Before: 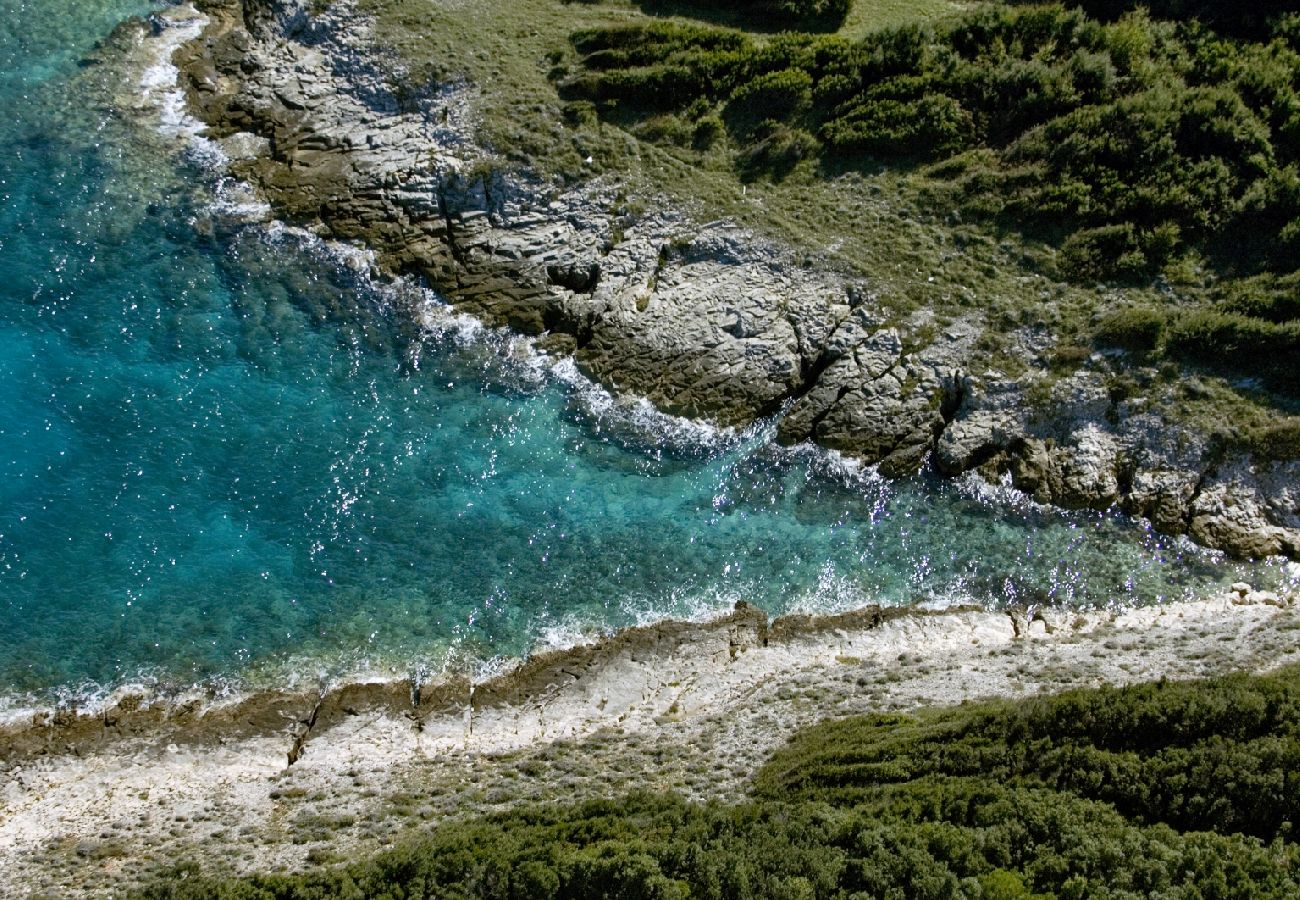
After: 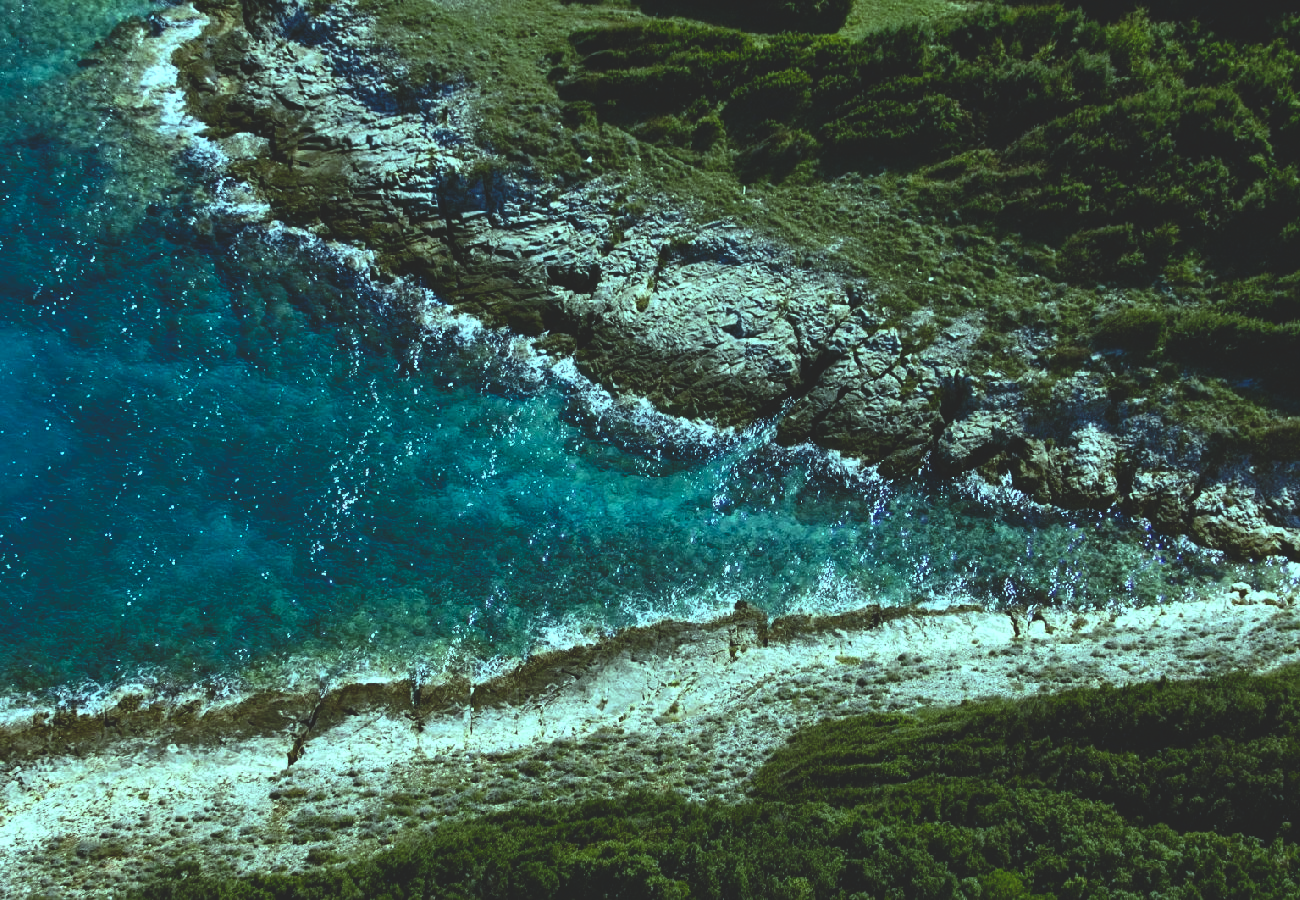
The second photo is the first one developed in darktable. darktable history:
color balance rgb: perceptual saturation grading › global saturation 20%, perceptual saturation grading › highlights -25%, perceptual saturation grading › shadows 25%
color balance: mode lift, gamma, gain (sRGB), lift [0.997, 0.979, 1.021, 1.011], gamma [1, 1.084, 0.916, 0.998], gain [1, 0.87, 1.13, 1.101], contrast 4.55%, contrast fulcrum 38.24%, output saturation 104.09%
contrast brightness saturation: contrast 0.15, brightness -0.01, saturation 0.1
rgb curve: curves: ch0 [(0, 0.186) (0.314, 0.284) (0.775, 0.708) (1, 1)], compensate middle gray true, preserve colors none
